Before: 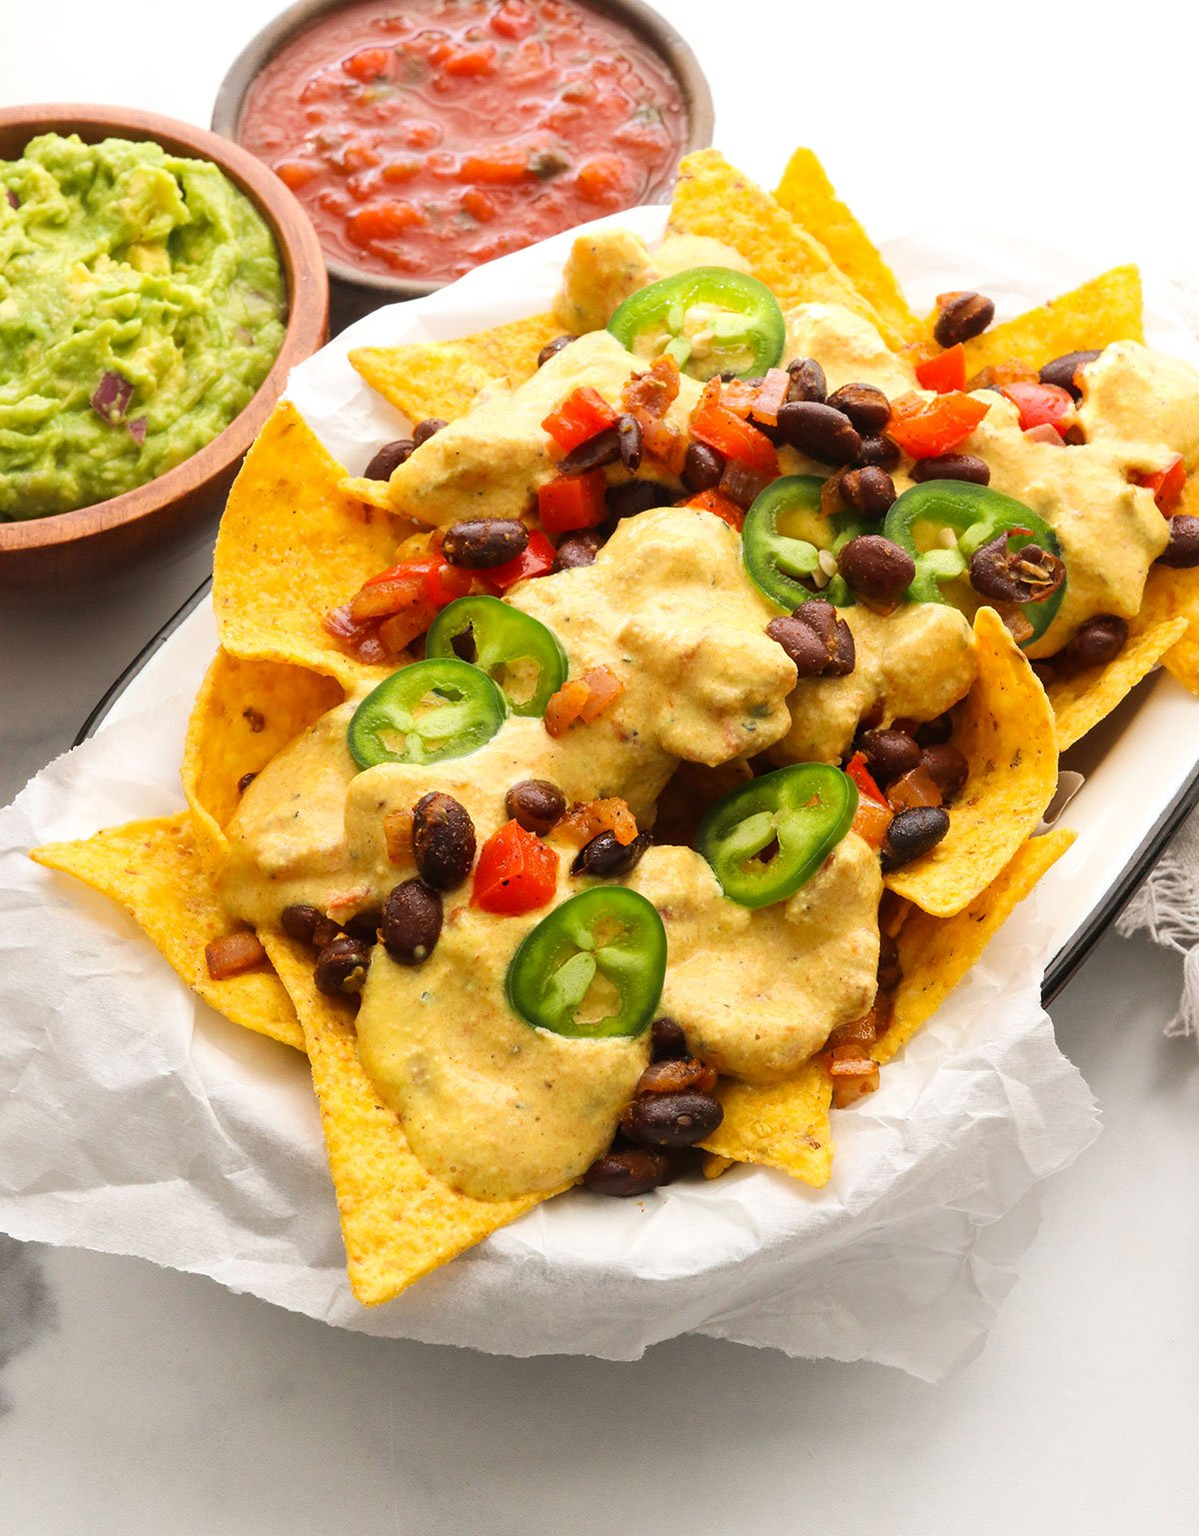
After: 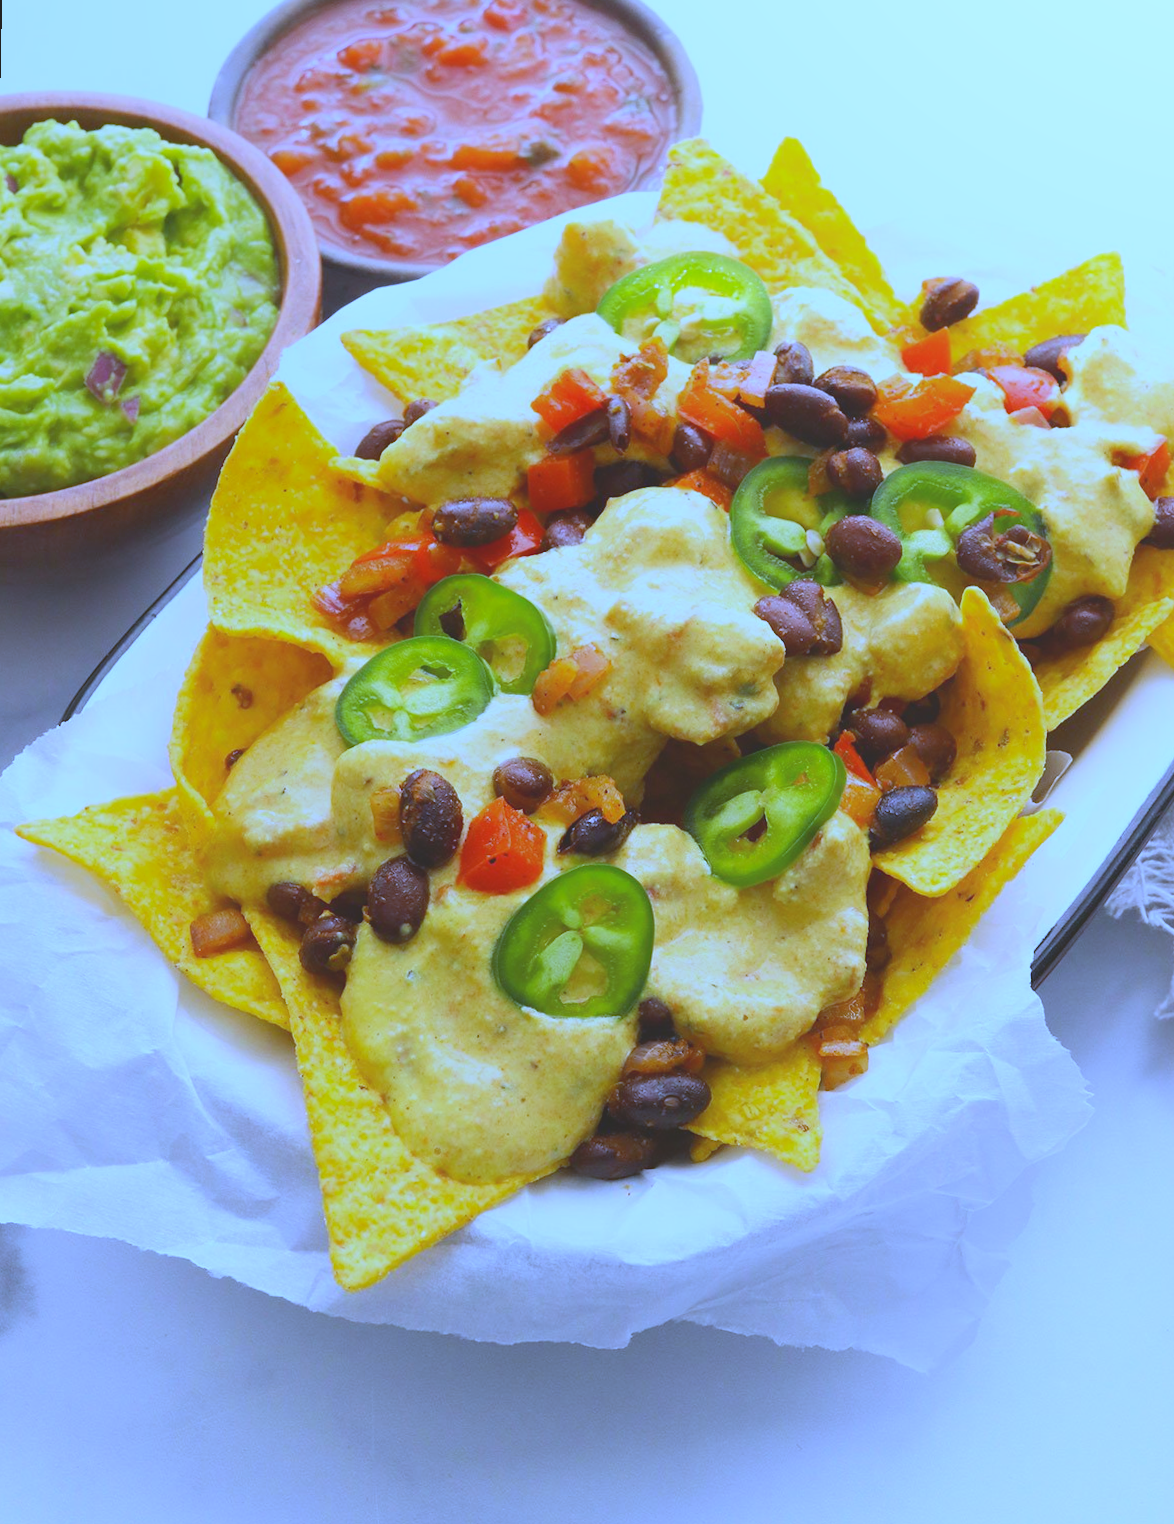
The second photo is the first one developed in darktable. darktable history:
rotate and perspective: rotation 0.226°, lens shift (vertical) -0.042, crop left 0.023, crop right 0.982, crop top 0.006, crop bottom 0.994
local contrast: detail 70%
white balance: red 0.766, blue 1.537
